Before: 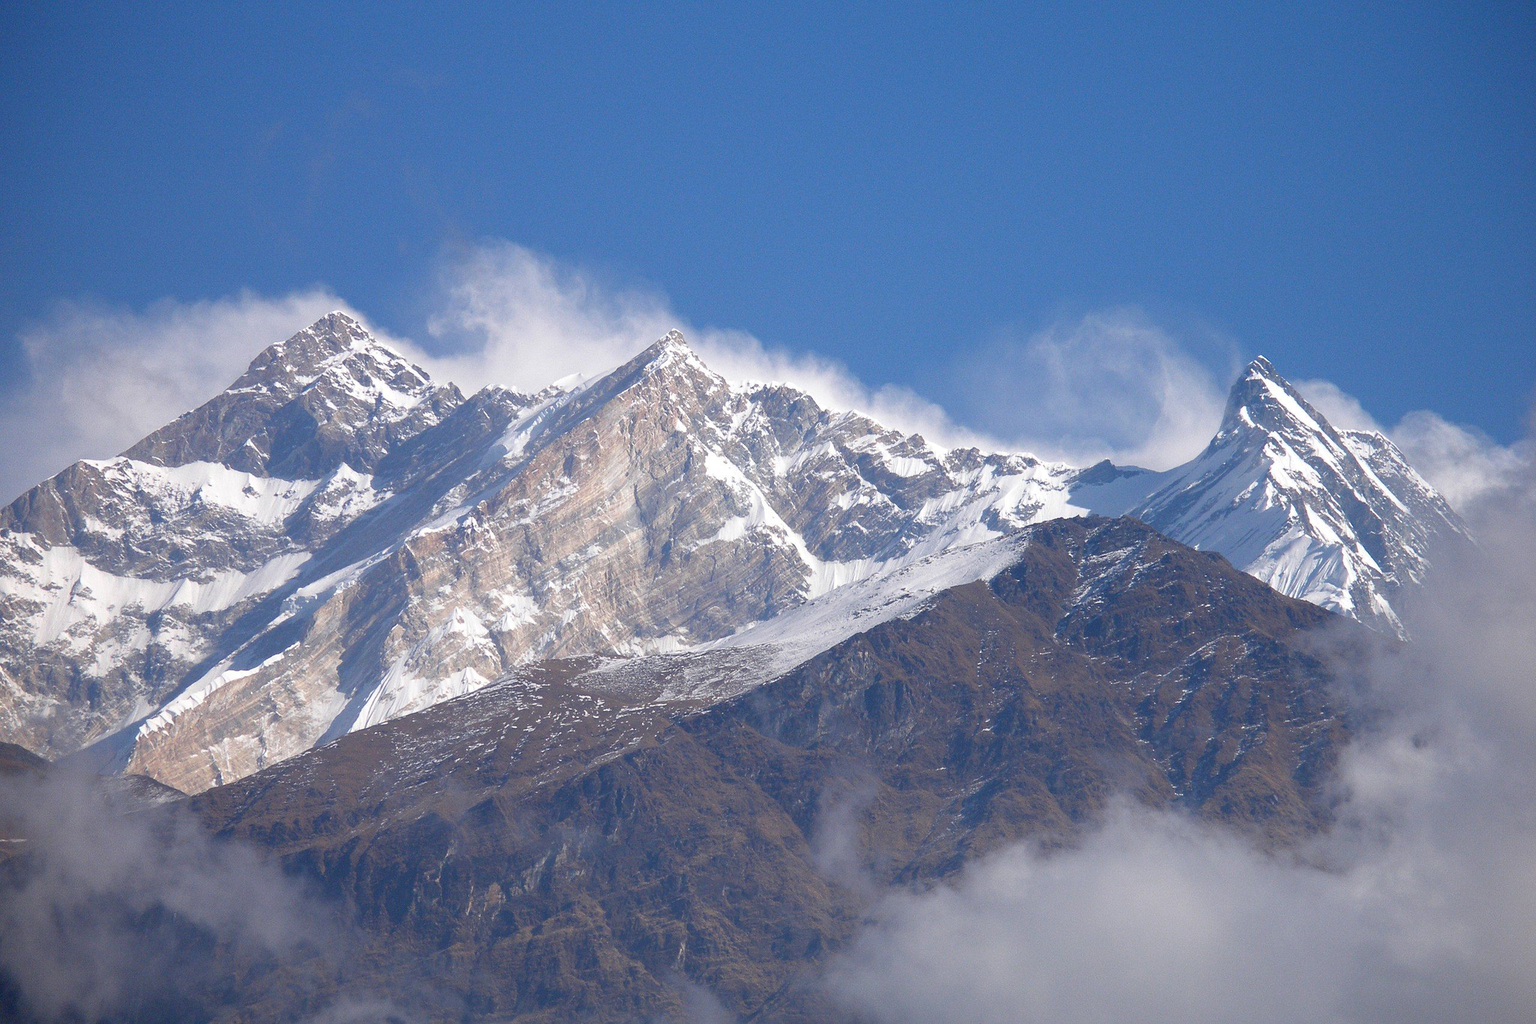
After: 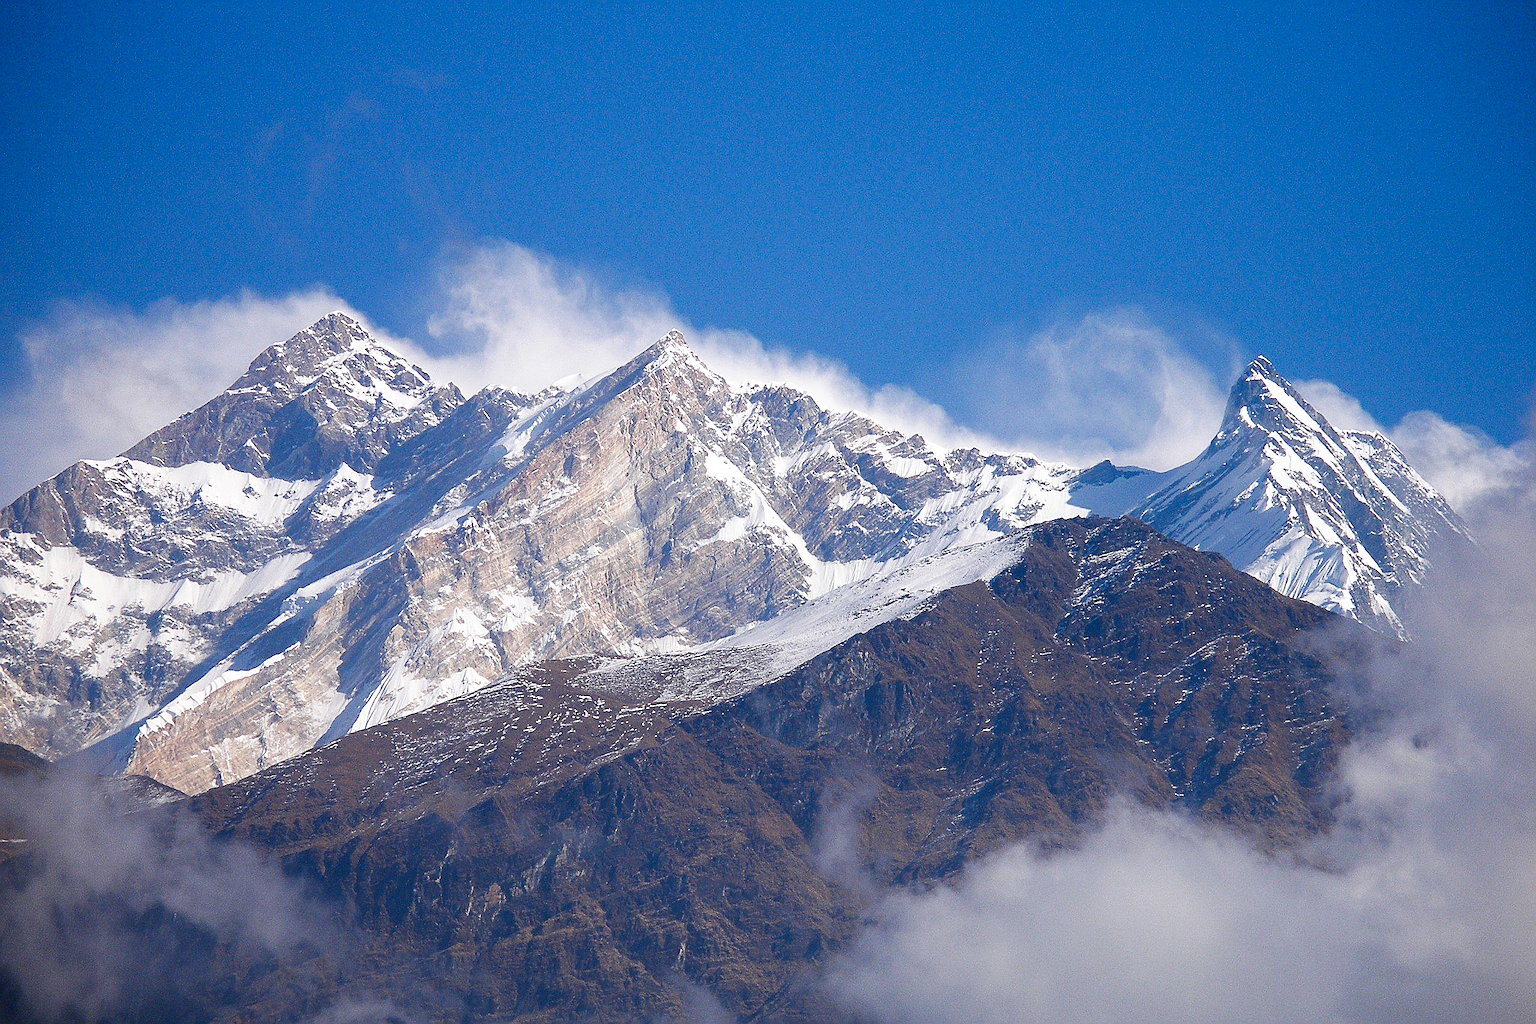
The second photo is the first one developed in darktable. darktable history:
tone curve: curves: ch0 [(0, 0) (0.003, 0.009) (0.011, 0.013) (0.025, 0.019) (0.044, 0.029) (0.069, 0.04) (0.1, 0.053) (0.136, 0.08) (0.177, 0.114) (0.224, 0.151) (0.277, 0.207) (0.335, 0.267) (0.399, 0.35) (0.468, 0.442) (0.543, 0.545) (0.623, 0.656) (0.709, 0.752) (0.801, 0.843) (0.898, 0.932) (1, 1)], preserve colors none
sharpen: radius 1.4, amount 1.25, threshold 0.7
